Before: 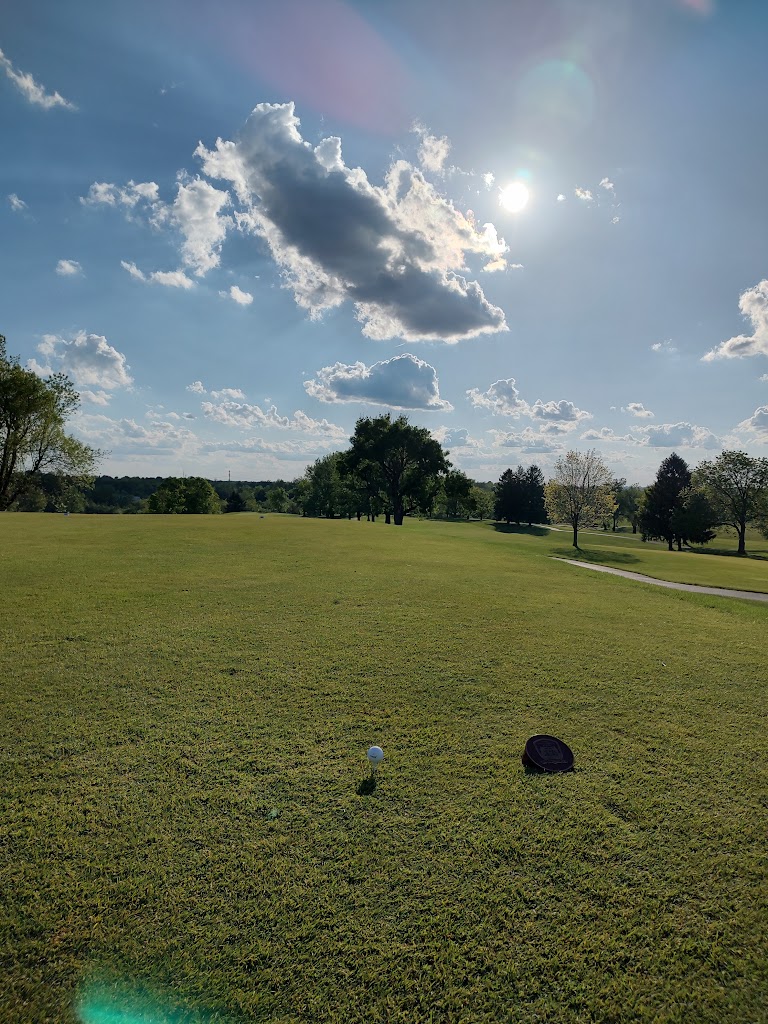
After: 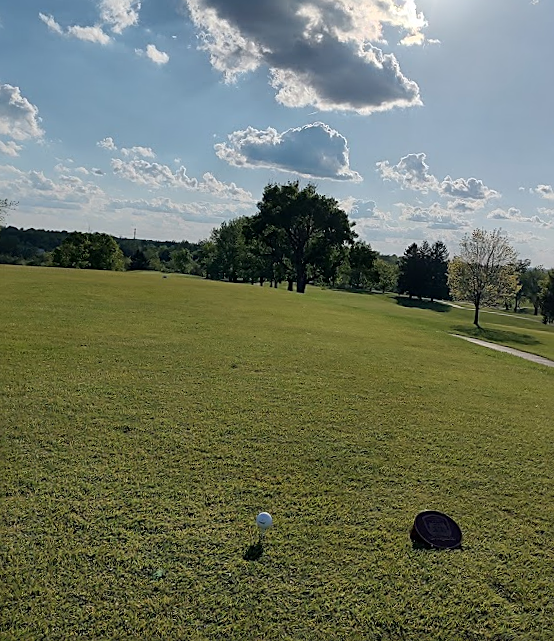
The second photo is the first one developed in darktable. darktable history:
crop and rotate: angle -3.37°, left 9.79%, top 20.73%, right 12.42%, bottom 11.82%
sharpen: on, module defaults
rgb levels: preserve colors max RGB
